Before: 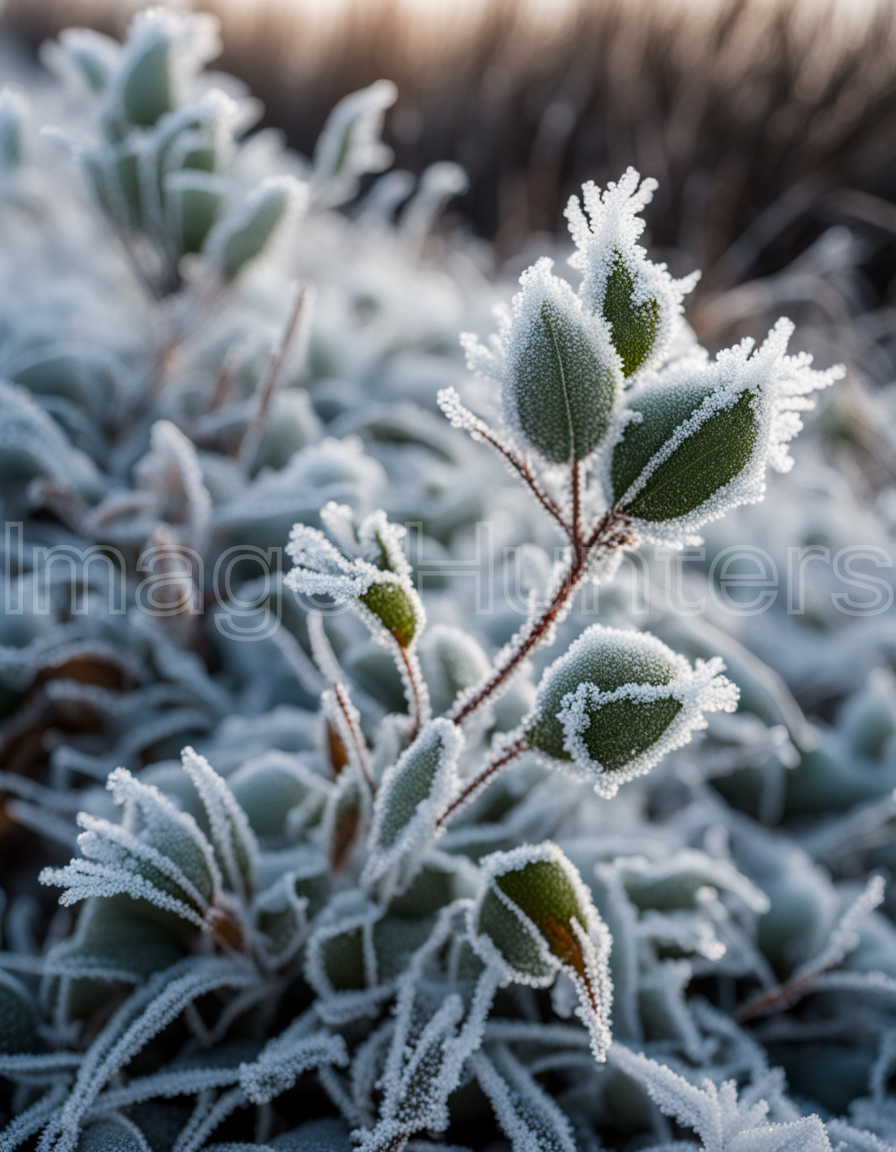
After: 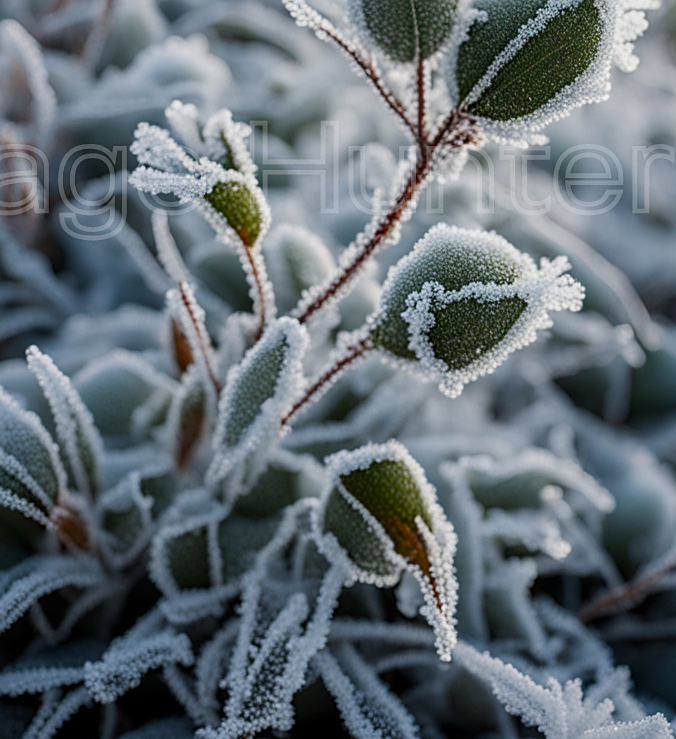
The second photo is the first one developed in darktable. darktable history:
exposure: exposure -0.216 EV, compensate highlight preservation false
crop and rotate: left 17.367%, top 34.864%, right 7.075%, bottom 0.901%
sharpen: amount 0.492
